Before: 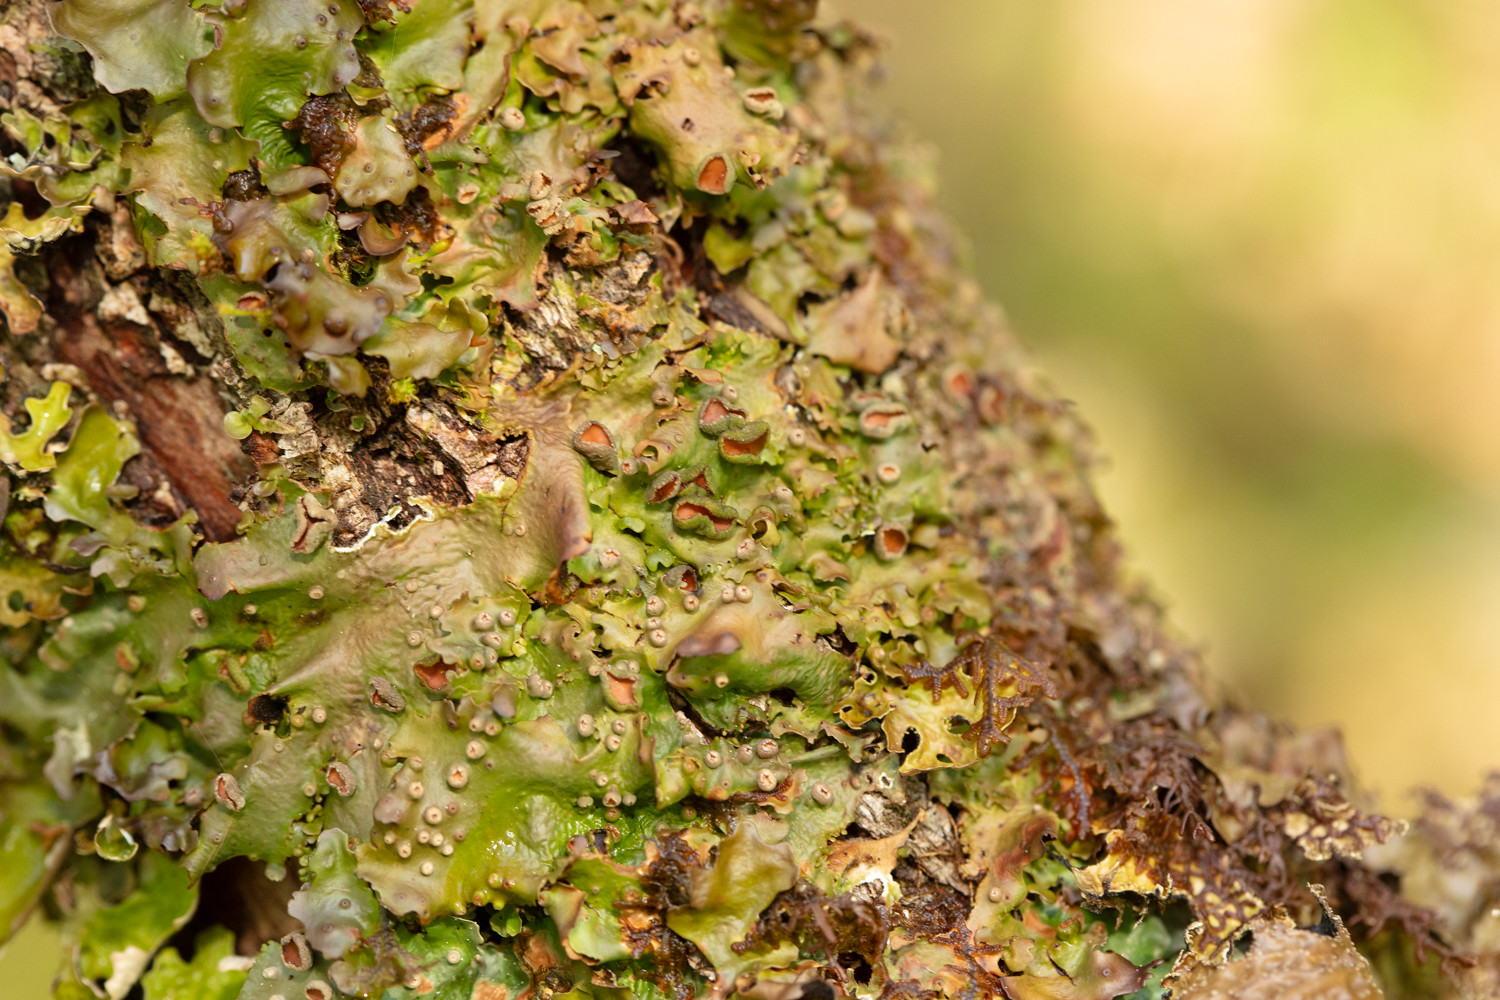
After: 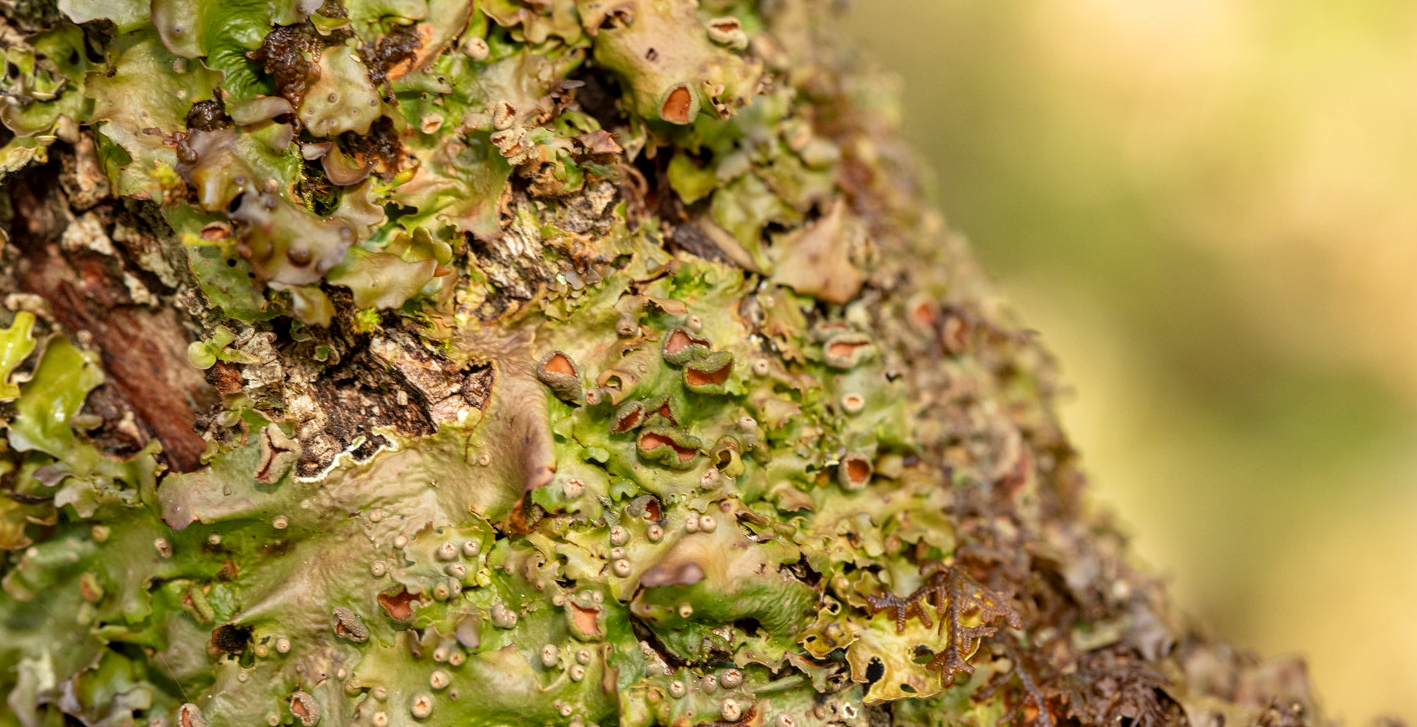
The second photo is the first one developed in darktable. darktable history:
local contrast: on, module defaults
crop: left 2.425%, top 7.047%, right 3.089%, bottom 20.172%
